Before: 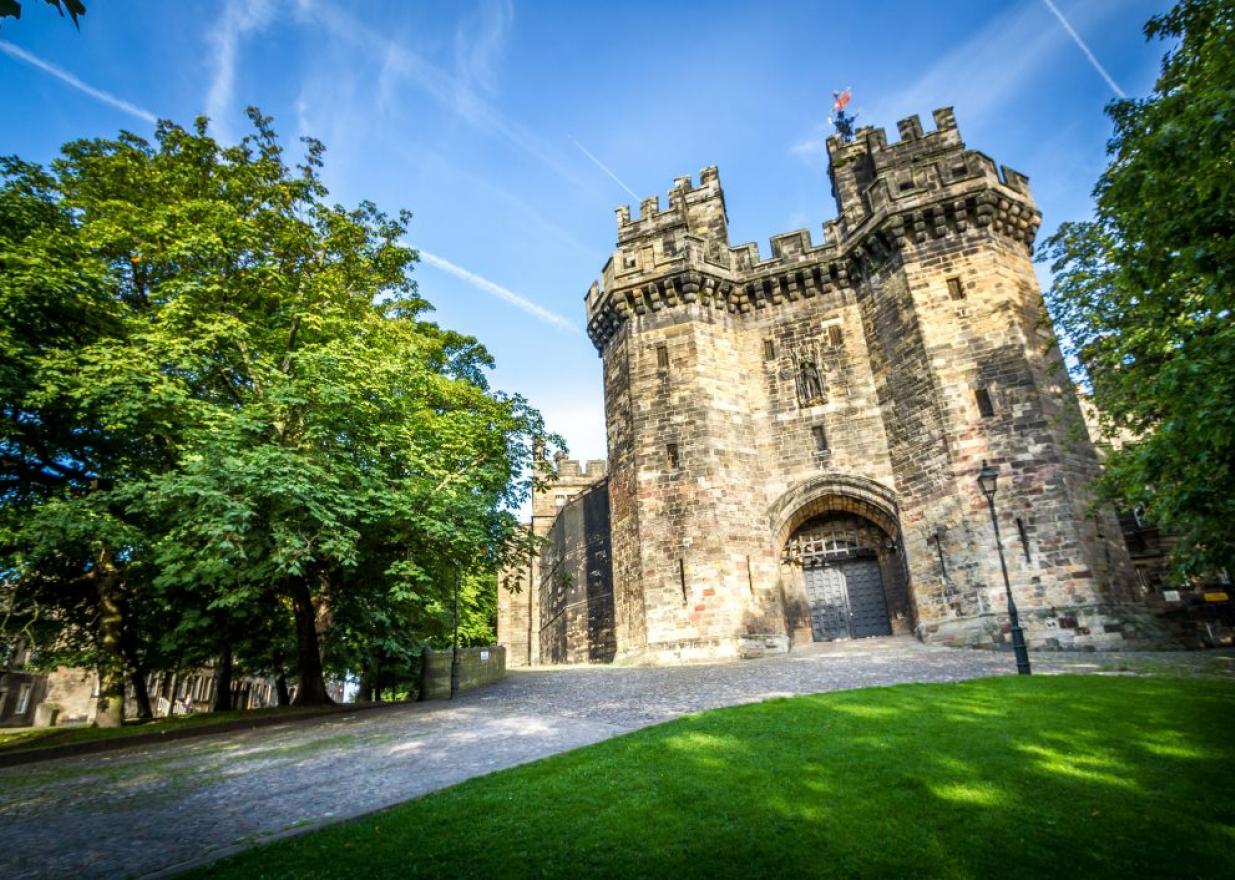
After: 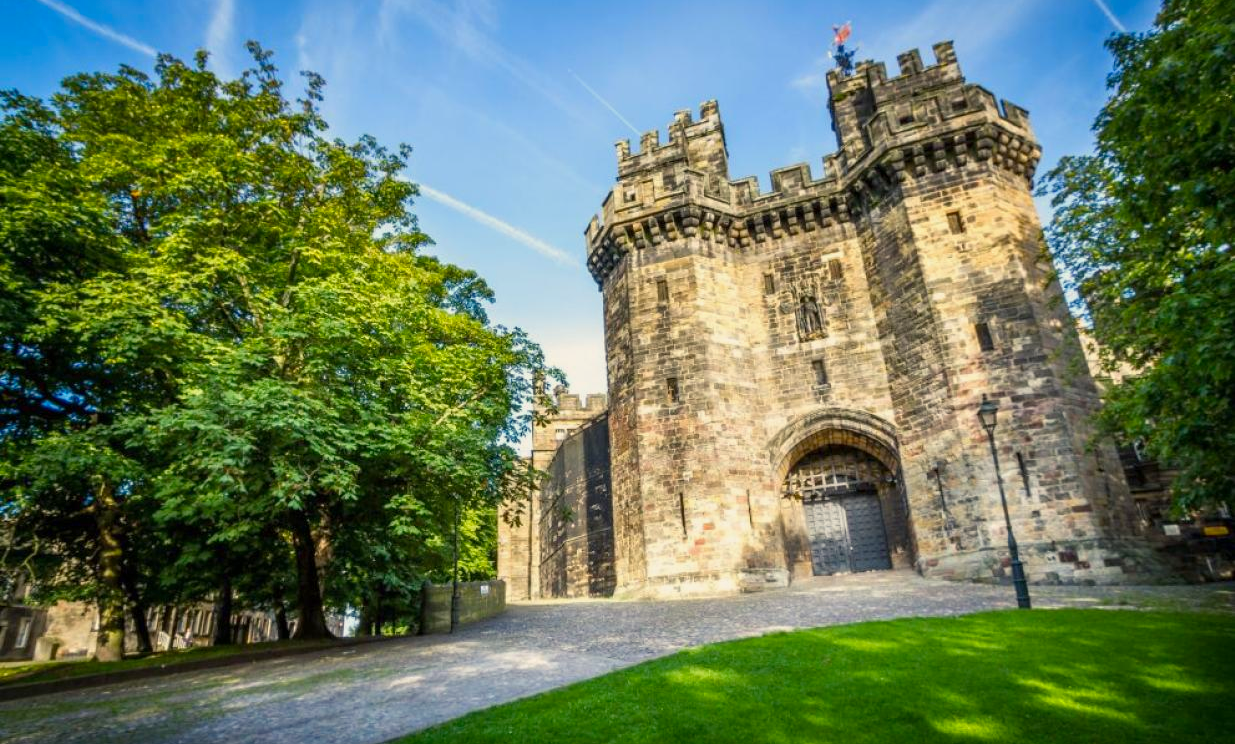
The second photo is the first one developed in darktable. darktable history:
crop: top 7.574%, bottom 7.775%
color balance rgb: highlights gain › chroma 2.989%, highlights gain › hue 78.75°, linear chroma grading › global chroma 15.105%, perceptual saturation grading › global saturation 0.552%, global vibrance -17.815%, contrast -6.531%
